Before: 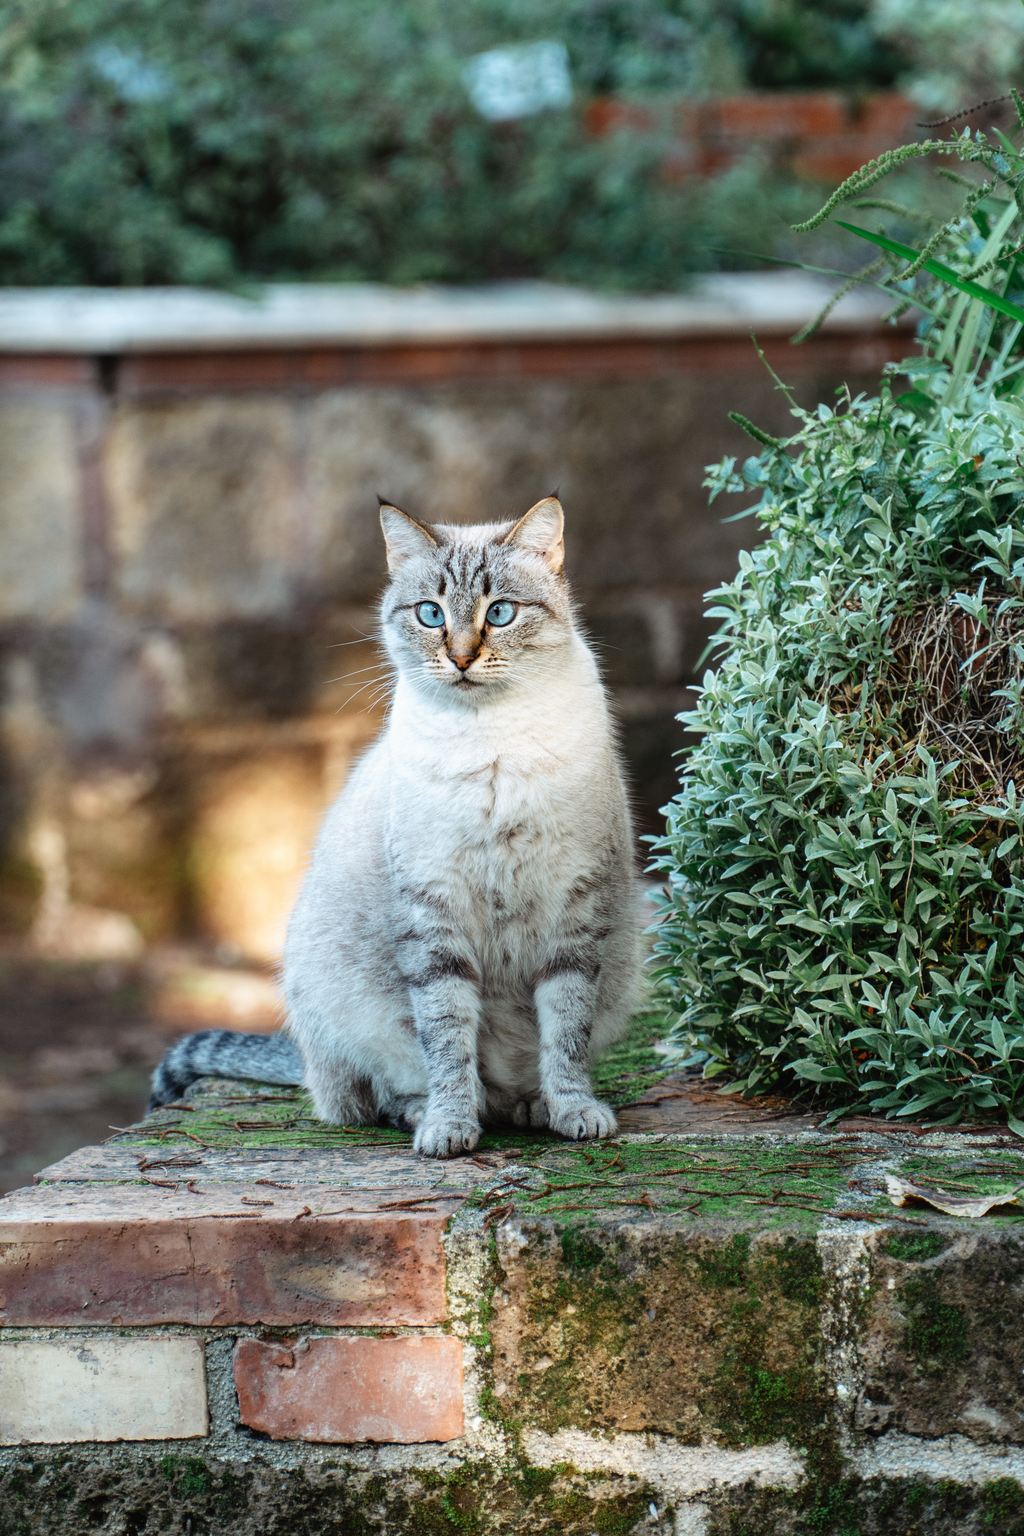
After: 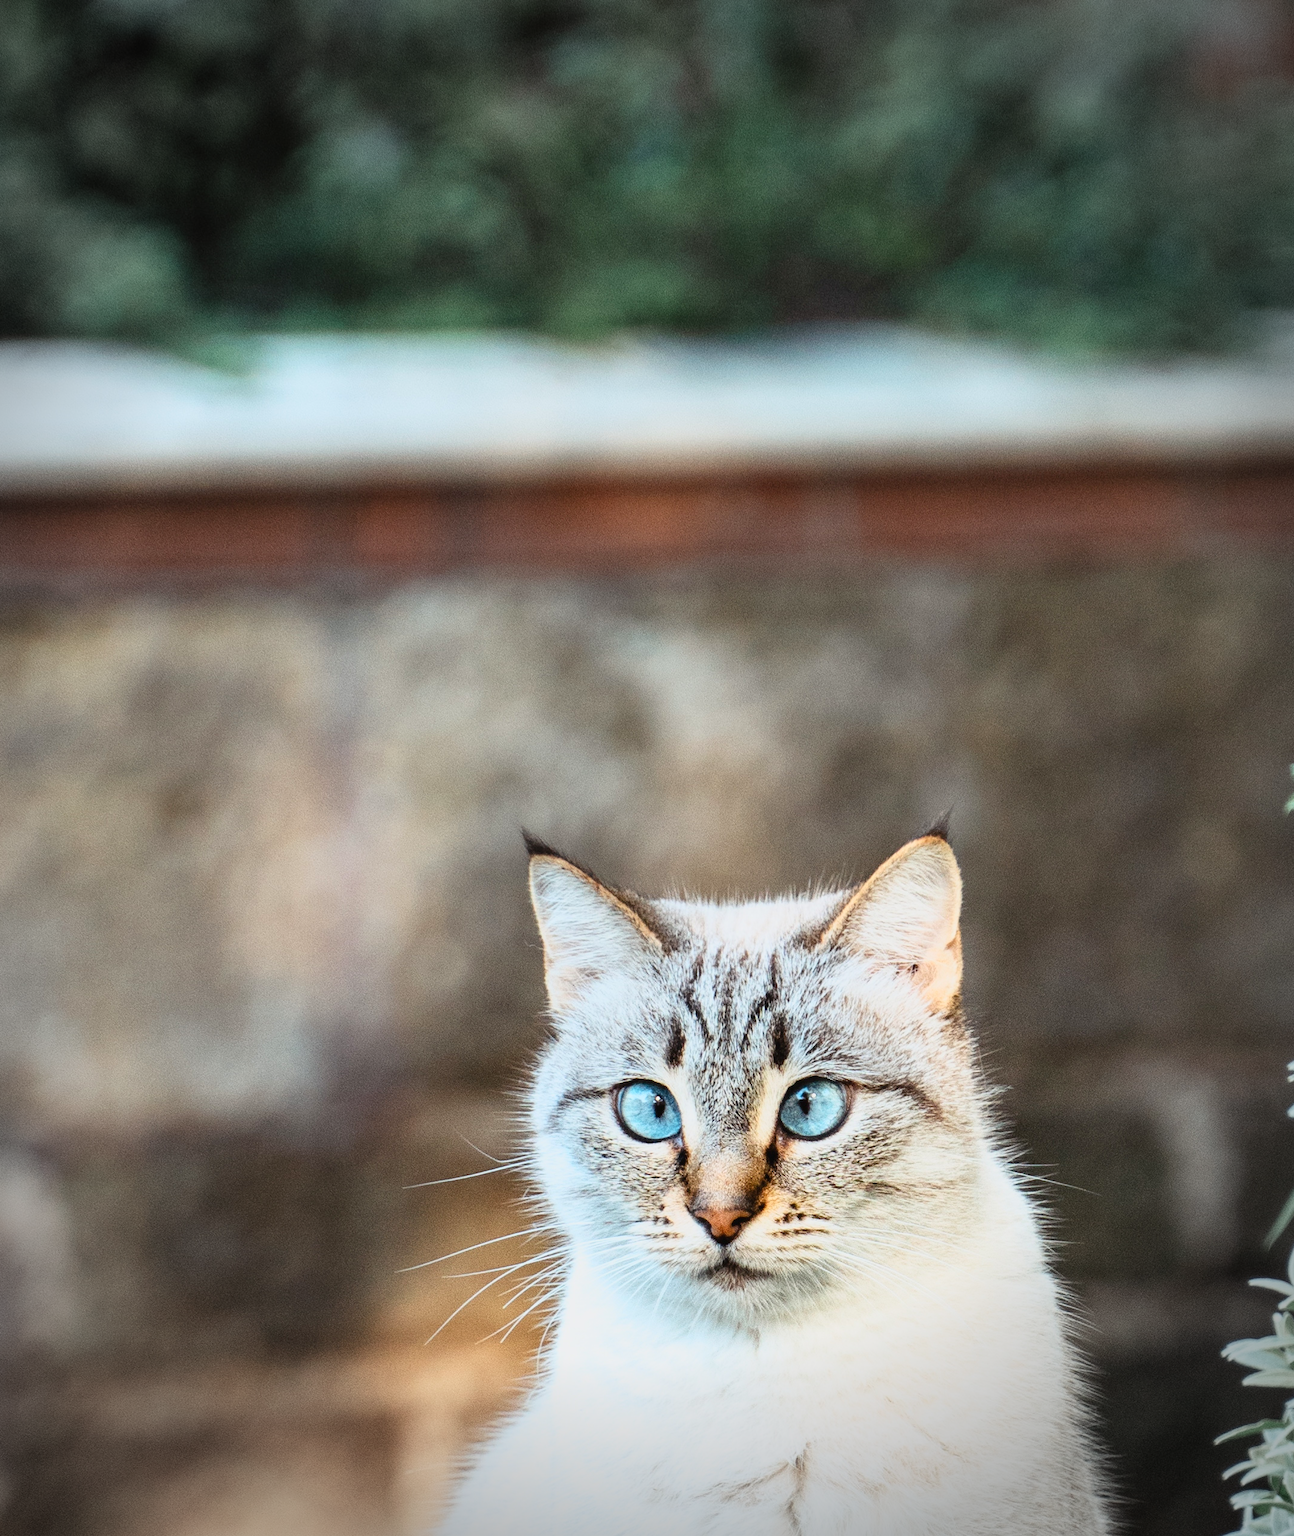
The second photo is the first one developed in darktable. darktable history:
base curve: curves: ch0 [(0, 0) (0.088, 0.125) (0.176, 0.251) (0.354, 0.501) (0.613, 0.749) (1, 0.877)]
vignetting: fall-off start 77.3%, fall-off radius 28.32%, width/height ratio 0.977
crop: left 15.125%, top 9.211%, right 31.011%, bottom 48.201%
